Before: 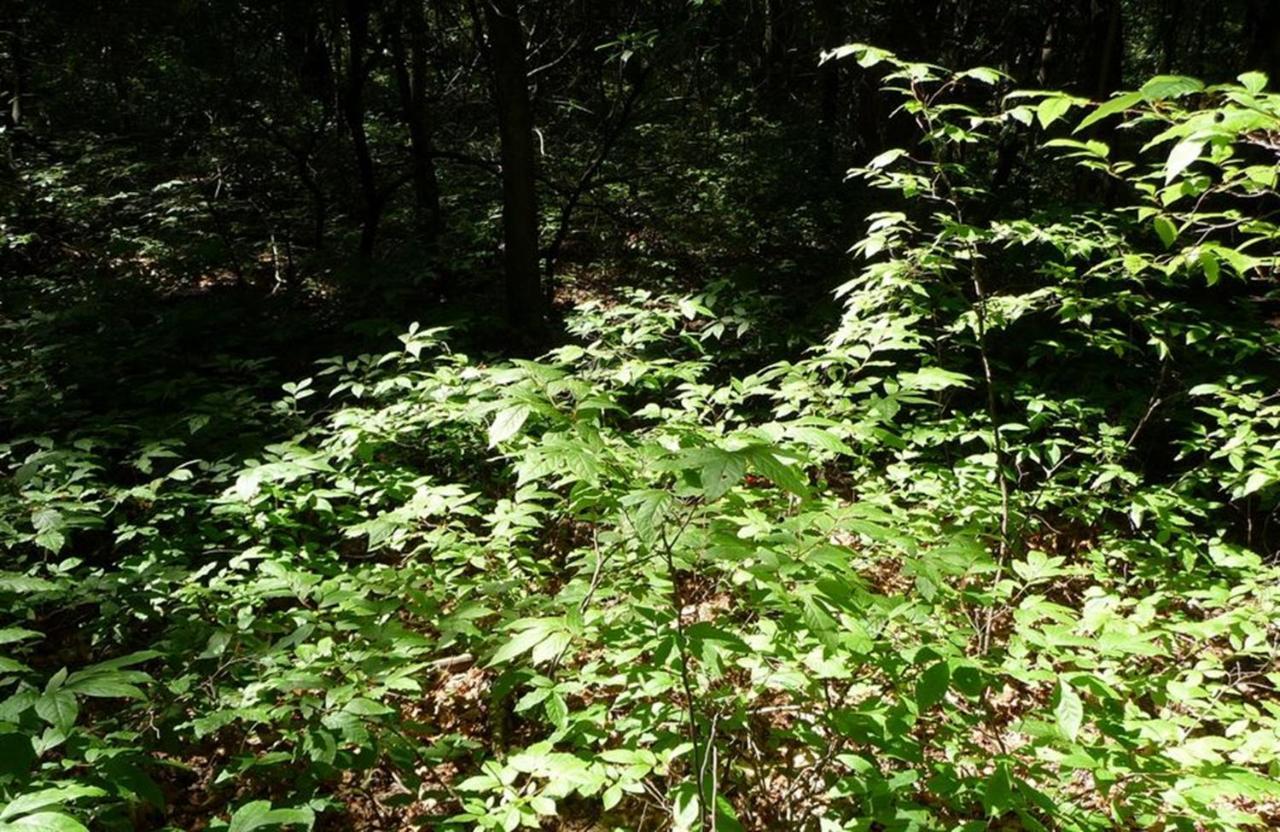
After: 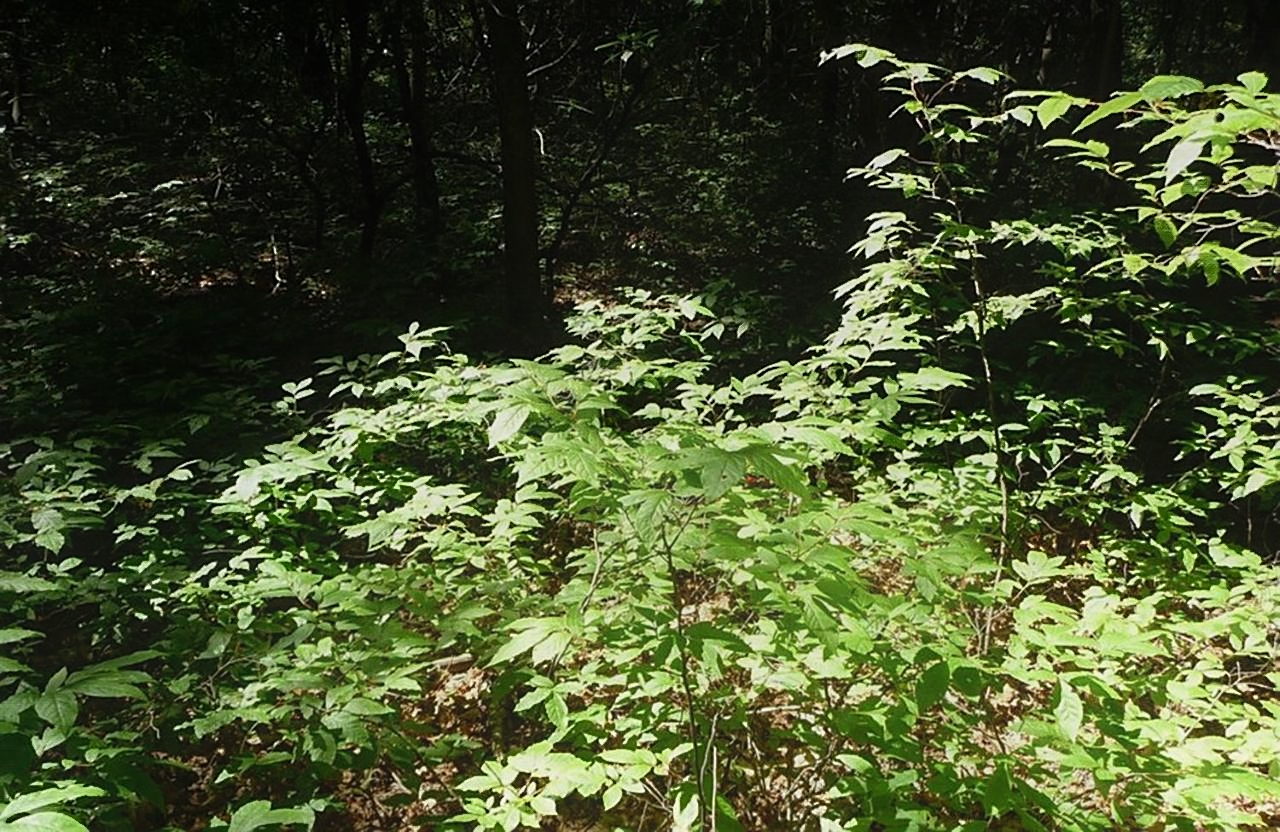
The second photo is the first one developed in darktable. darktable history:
sharpen: on, module defaults
contrast equalizer: octaves 7, y [[0.6 ×6], [0.55 ×6], [0 ×6], [0 ×6], [0 ×6]], mix -1
local contrast: on, module defaults
